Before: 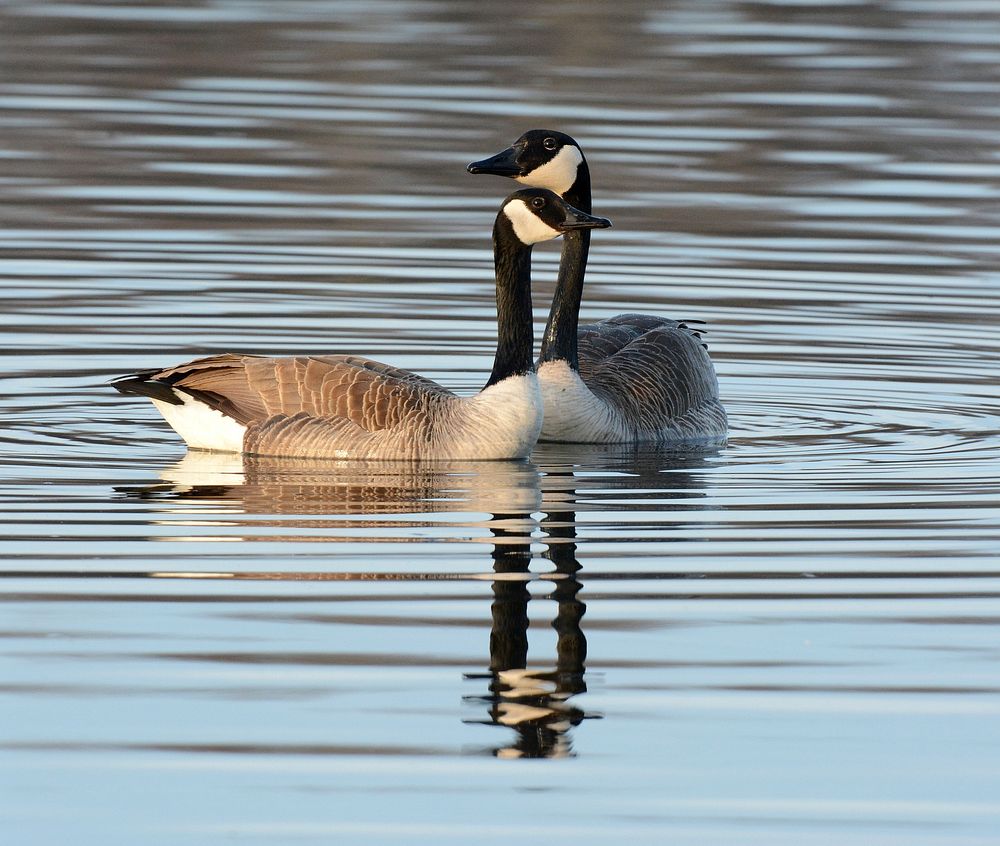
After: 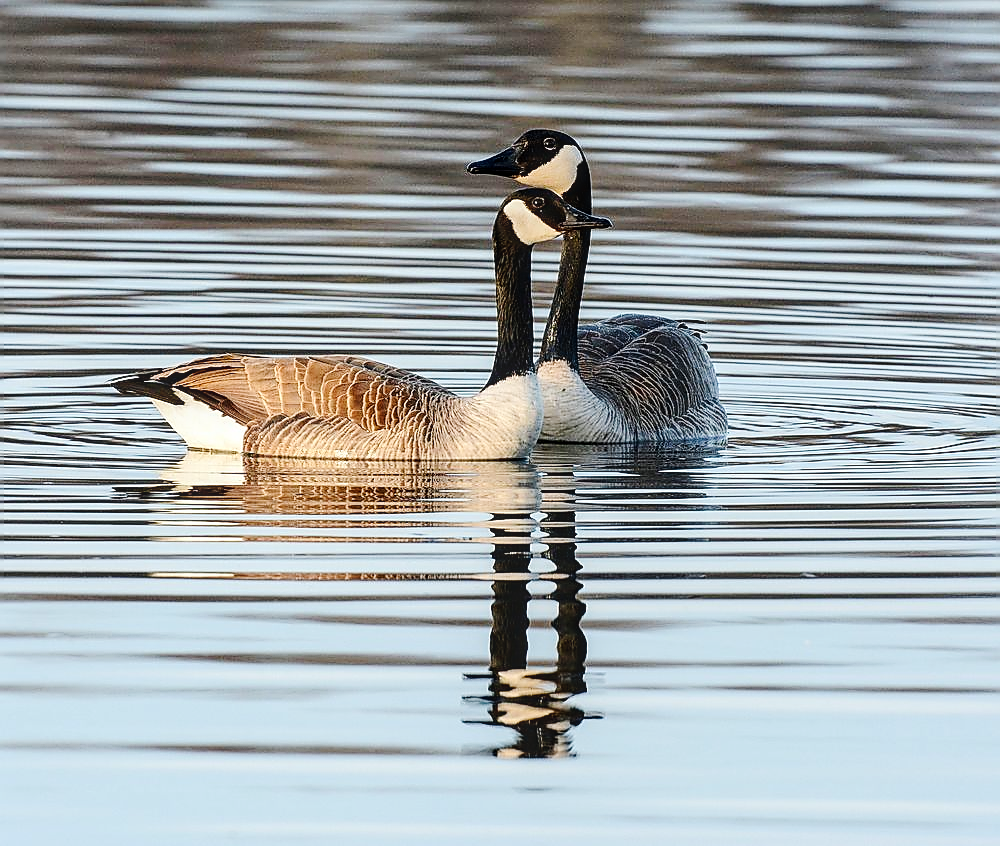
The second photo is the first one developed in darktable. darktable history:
exposure: exposure 0.129 EV, compensate highlight preservation false
sharpen: radius 1.372, amount 1.242, threshold 0.755
local contrast: on, module defaults
contrast brightness saturation: contrast 0.149, brightness -0.008, saturation 0.102
tone curve: curves: ch0 [(0, 0) (0.071, 0.047) (0.266, 0.26) (0.483, 0.554) (0.753, 0.811) (1, 0.983)]; ch1 [(0, 0) (0.346, 0.307) (0.408, 0.387) (0.463, 0.465) (0.482, 0.493) (0.502, 0.499) (0.517, 0.502) (0.55, 0.548) (0.597, 0.61) (0.651, 0.698) (1, 1)]; ch2 [(0, 0) (0.346, 0.34) (0.434, 0.46) (0.485, 0.494) (0.5, 0.498) (0.517, 0.506) (0.526, 0.545) (0.583, 0.61) (0.625, 0.659) (1, 1)], preserve colors none
